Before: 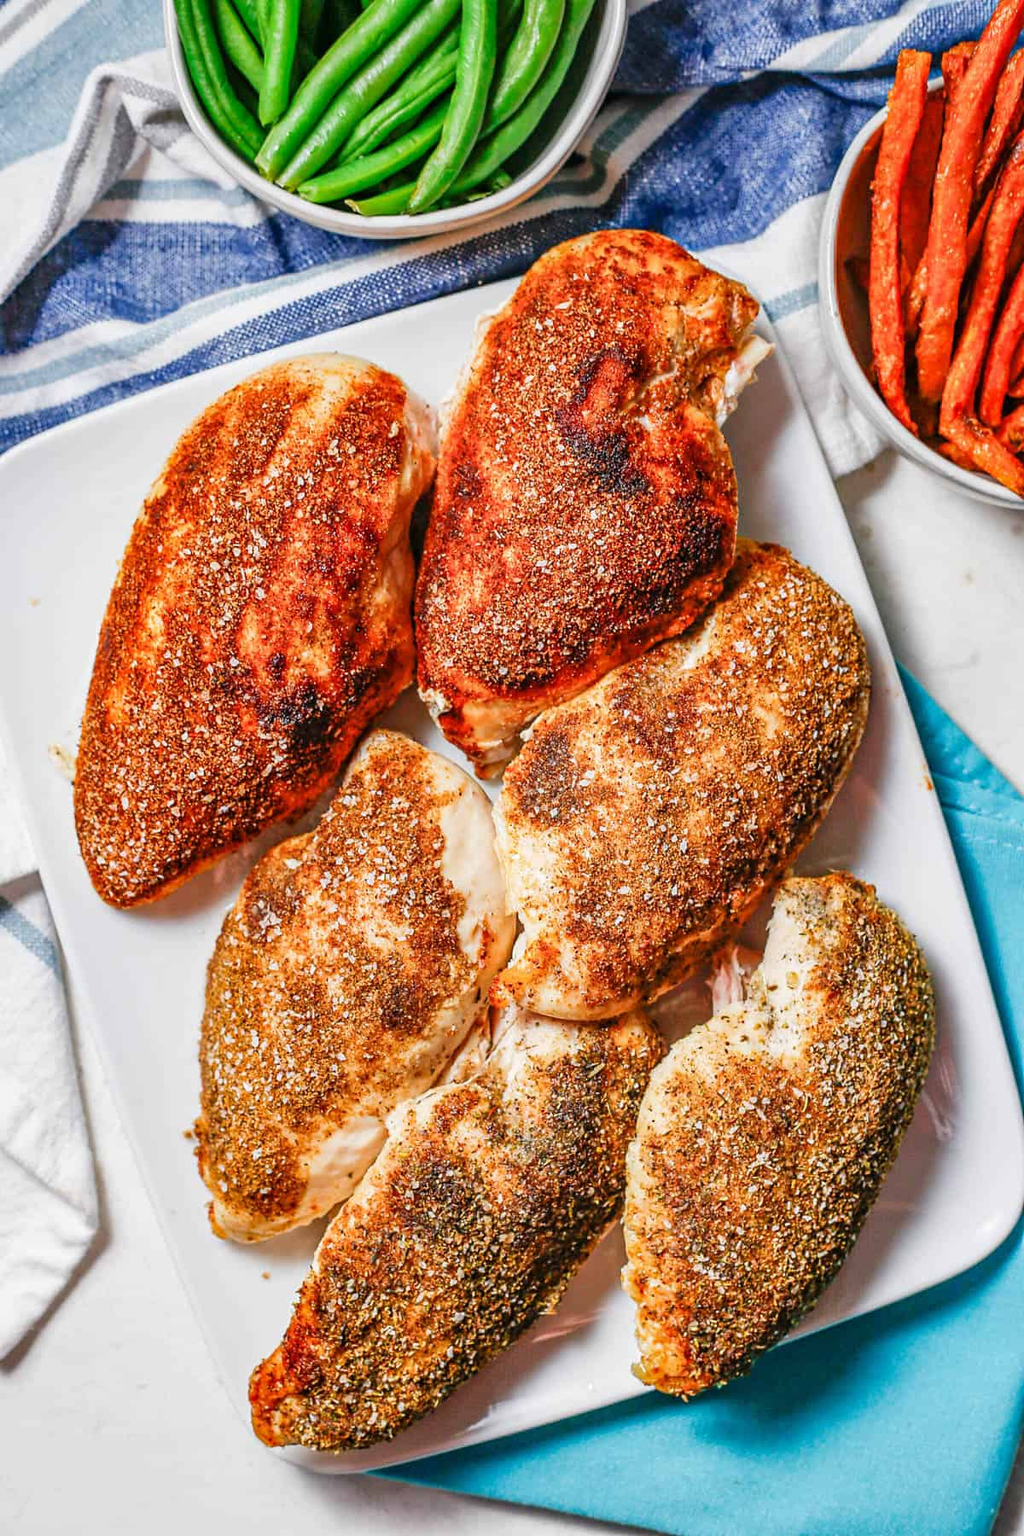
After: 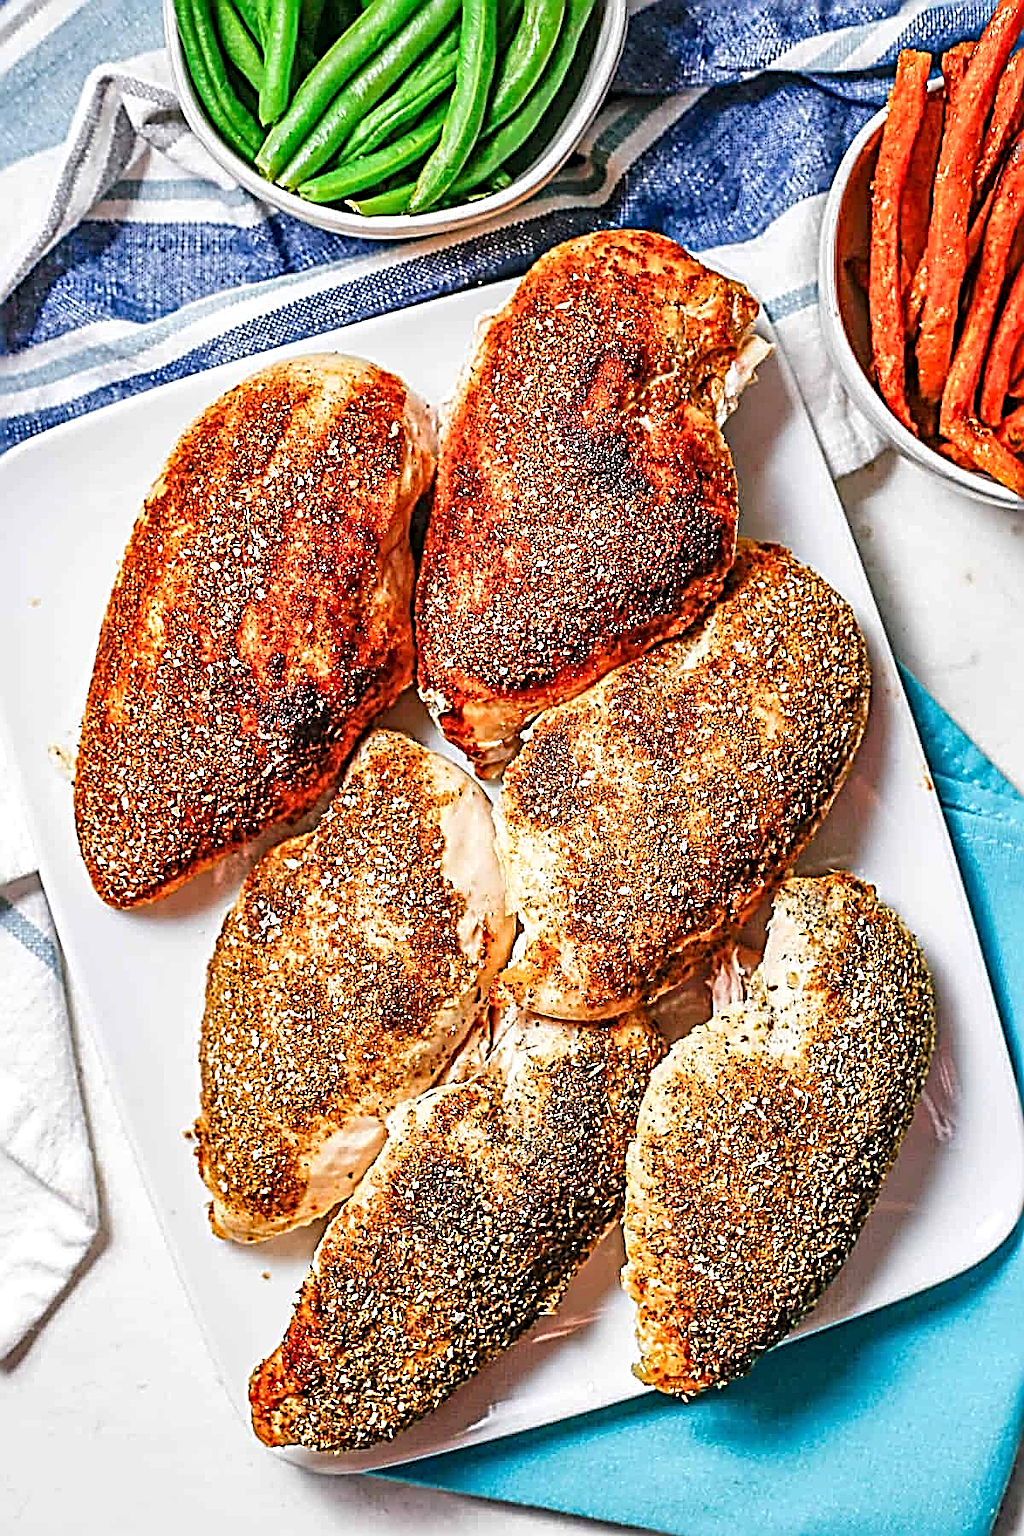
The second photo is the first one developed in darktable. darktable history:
exposure: exposure 0.187 EV, compensate highlight preservation false
sharpen: radius 3.188, amount 1.724
